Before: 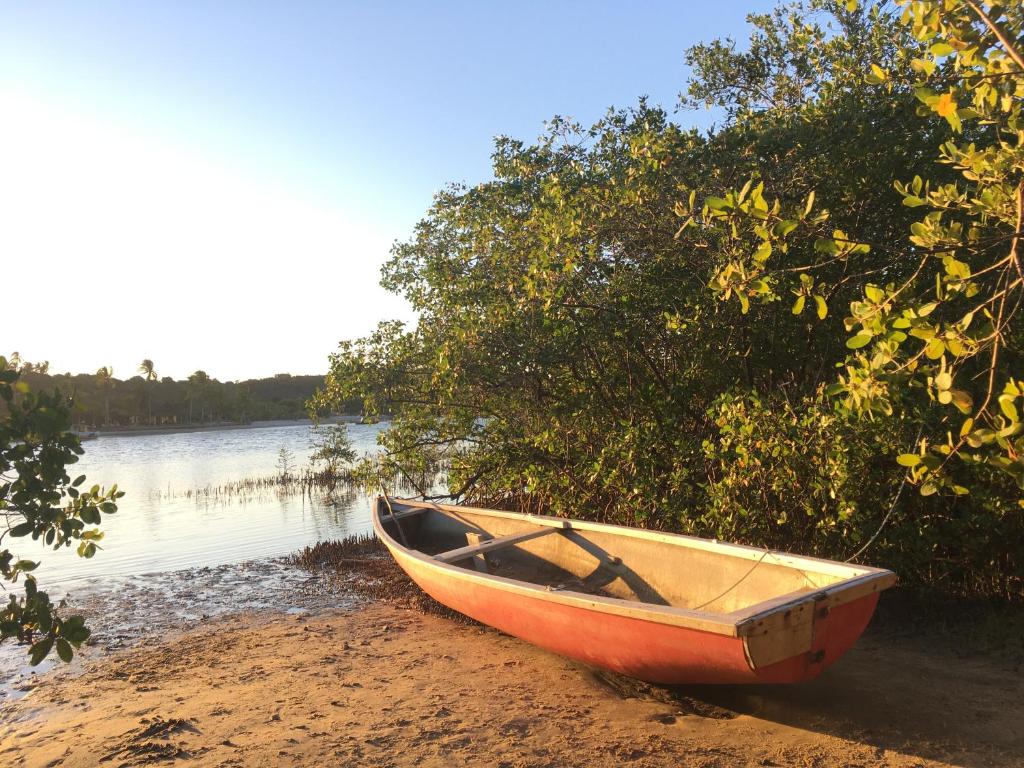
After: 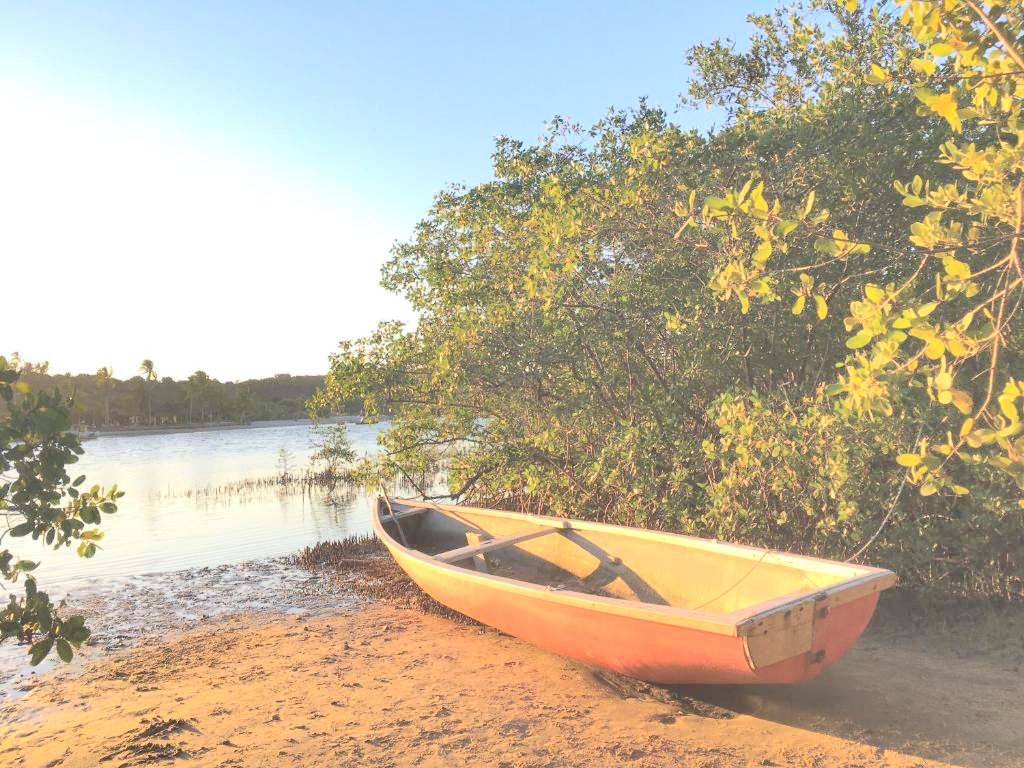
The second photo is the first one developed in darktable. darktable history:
contrast brightness saturation: brightness 1
shadows and highlights: shadows 40, highlights -54, highlights color adjustment 46%, low approximation 0.01, soften with gaussian
